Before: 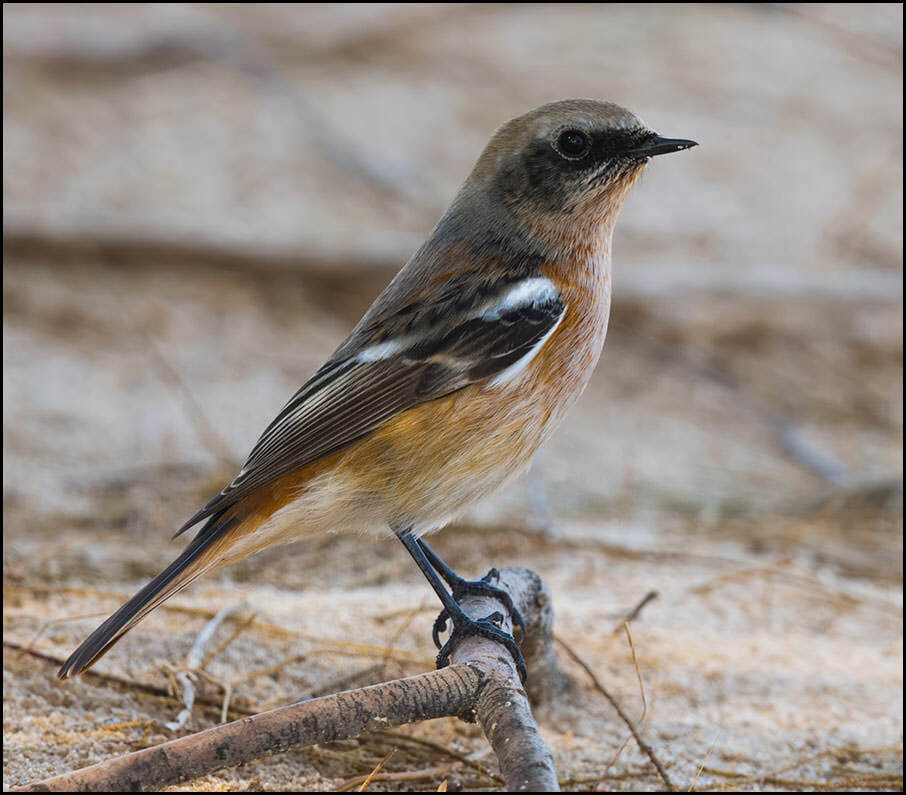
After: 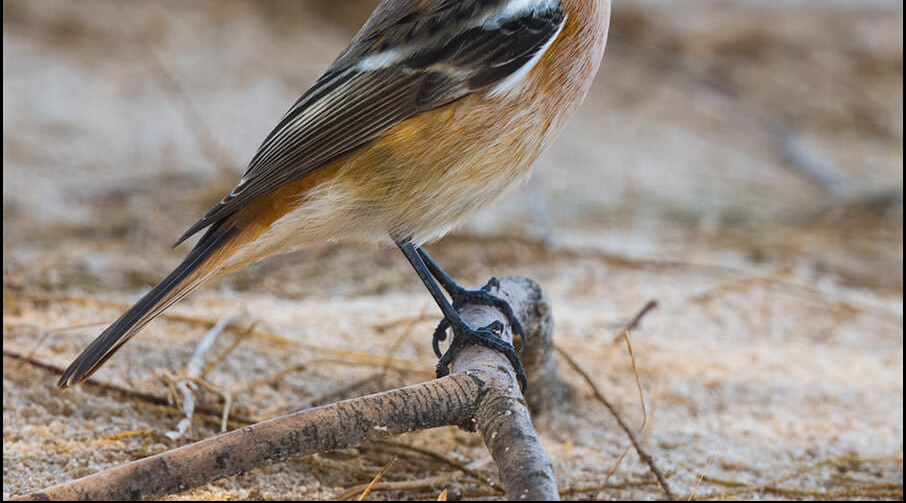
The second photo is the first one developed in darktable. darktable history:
crop and rotate: top 36.637%
